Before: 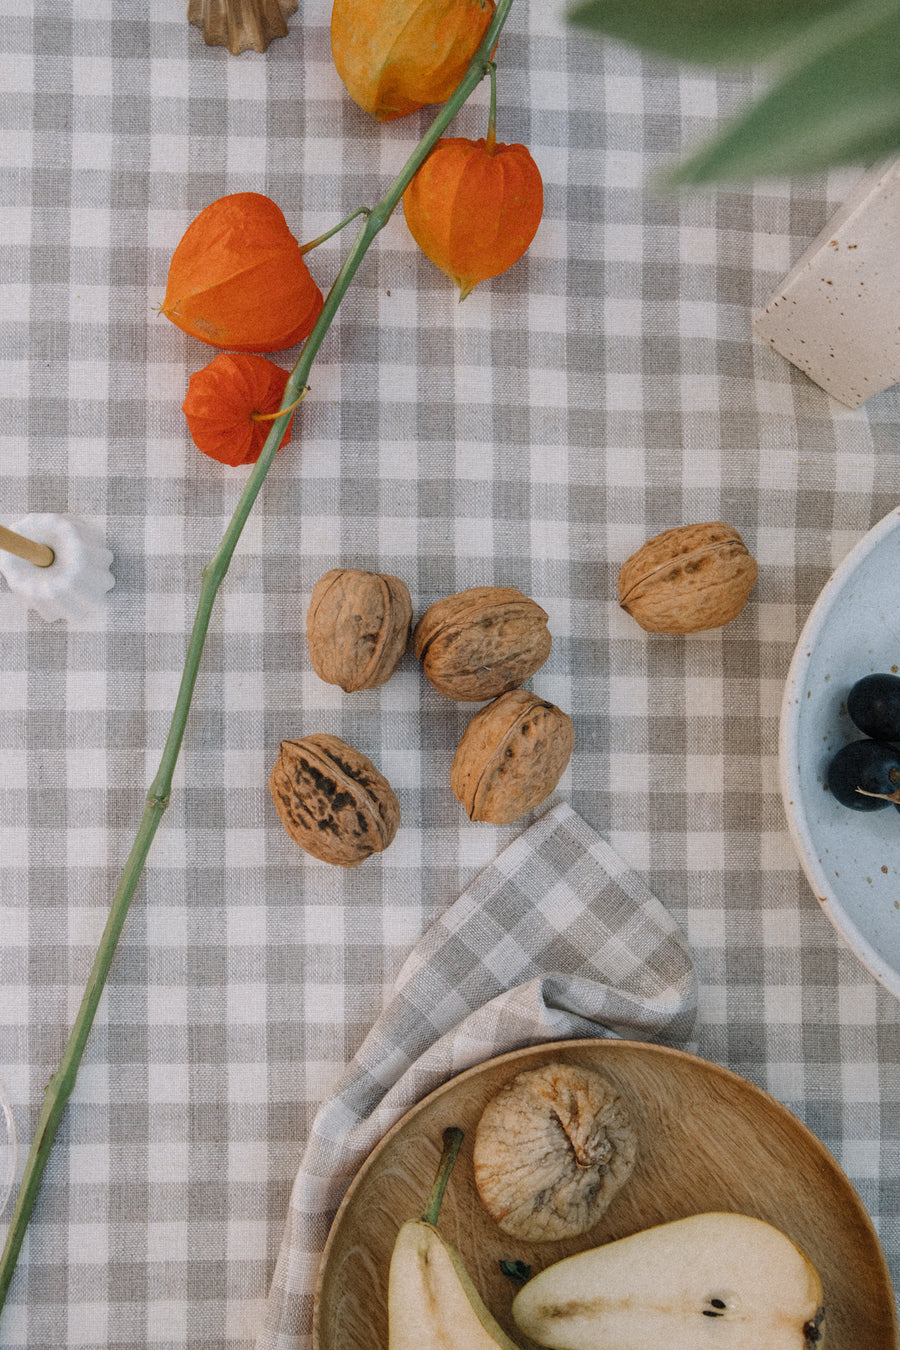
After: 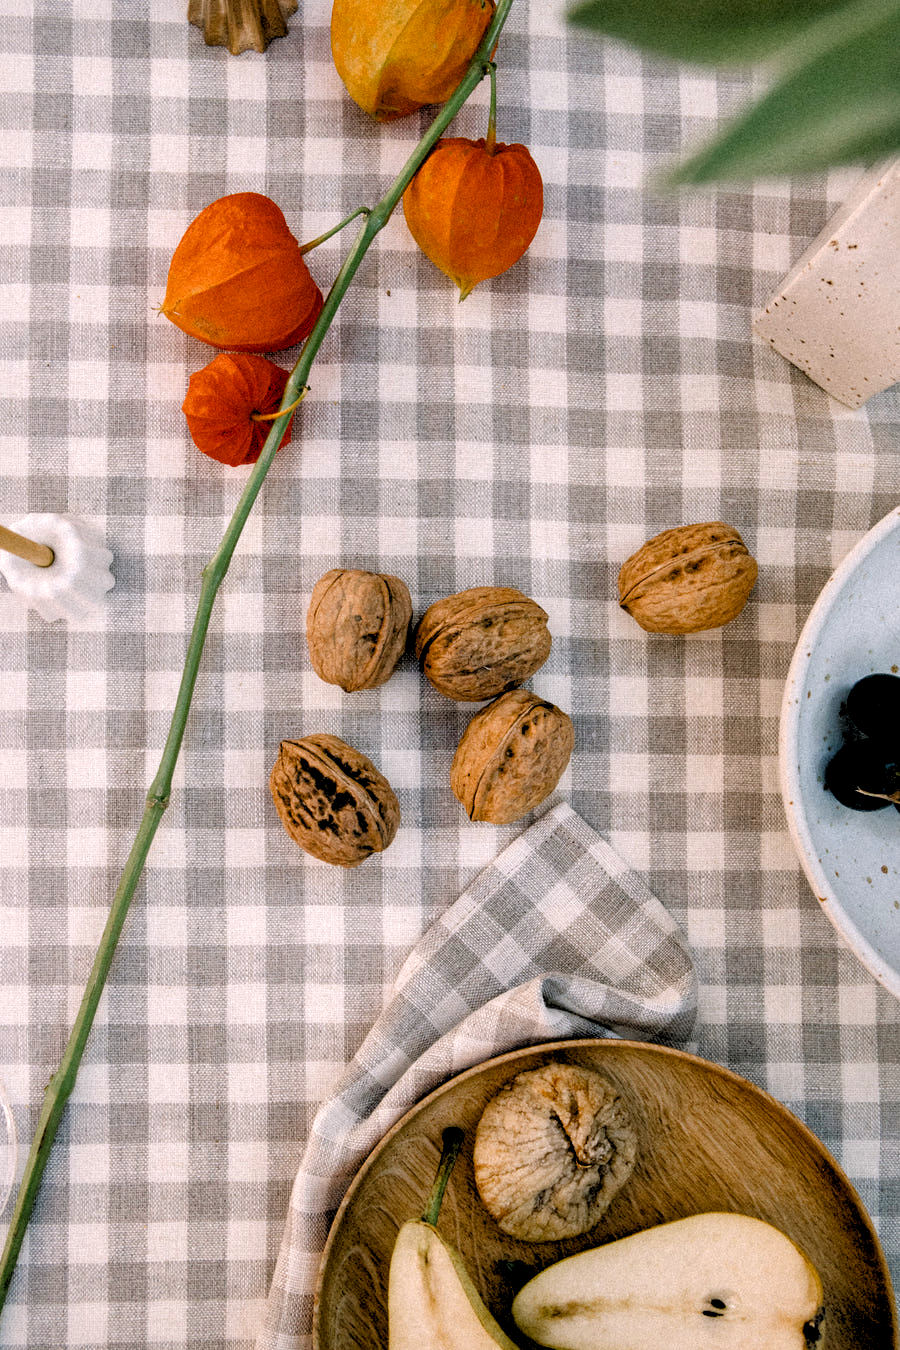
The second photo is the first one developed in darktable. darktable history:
color balance rgb: shadows lift › chroma 1%, shadows lift › hue 217.2°, power › hue 310.8°, highlights gain › chroma 2%, highlights gain › hue 44.4°, global offset › luminance 0.25%, global offset › hue 171.6°, perceptual saturation grading › global saturation 14.09%, perceptual saturation grading › highlights -30%, perceptual saturation grading › shadows 50.67%, global vibrance 25%, contrast 20%
rgb levels: levels [[0.029, 0.461, 0.922], [0, 0.5, 1], [0, 0.5, 1]]
local contrast: mode bilateral grid, contrast 25, coarseness 50, detail 123%, midtone range 0.2
